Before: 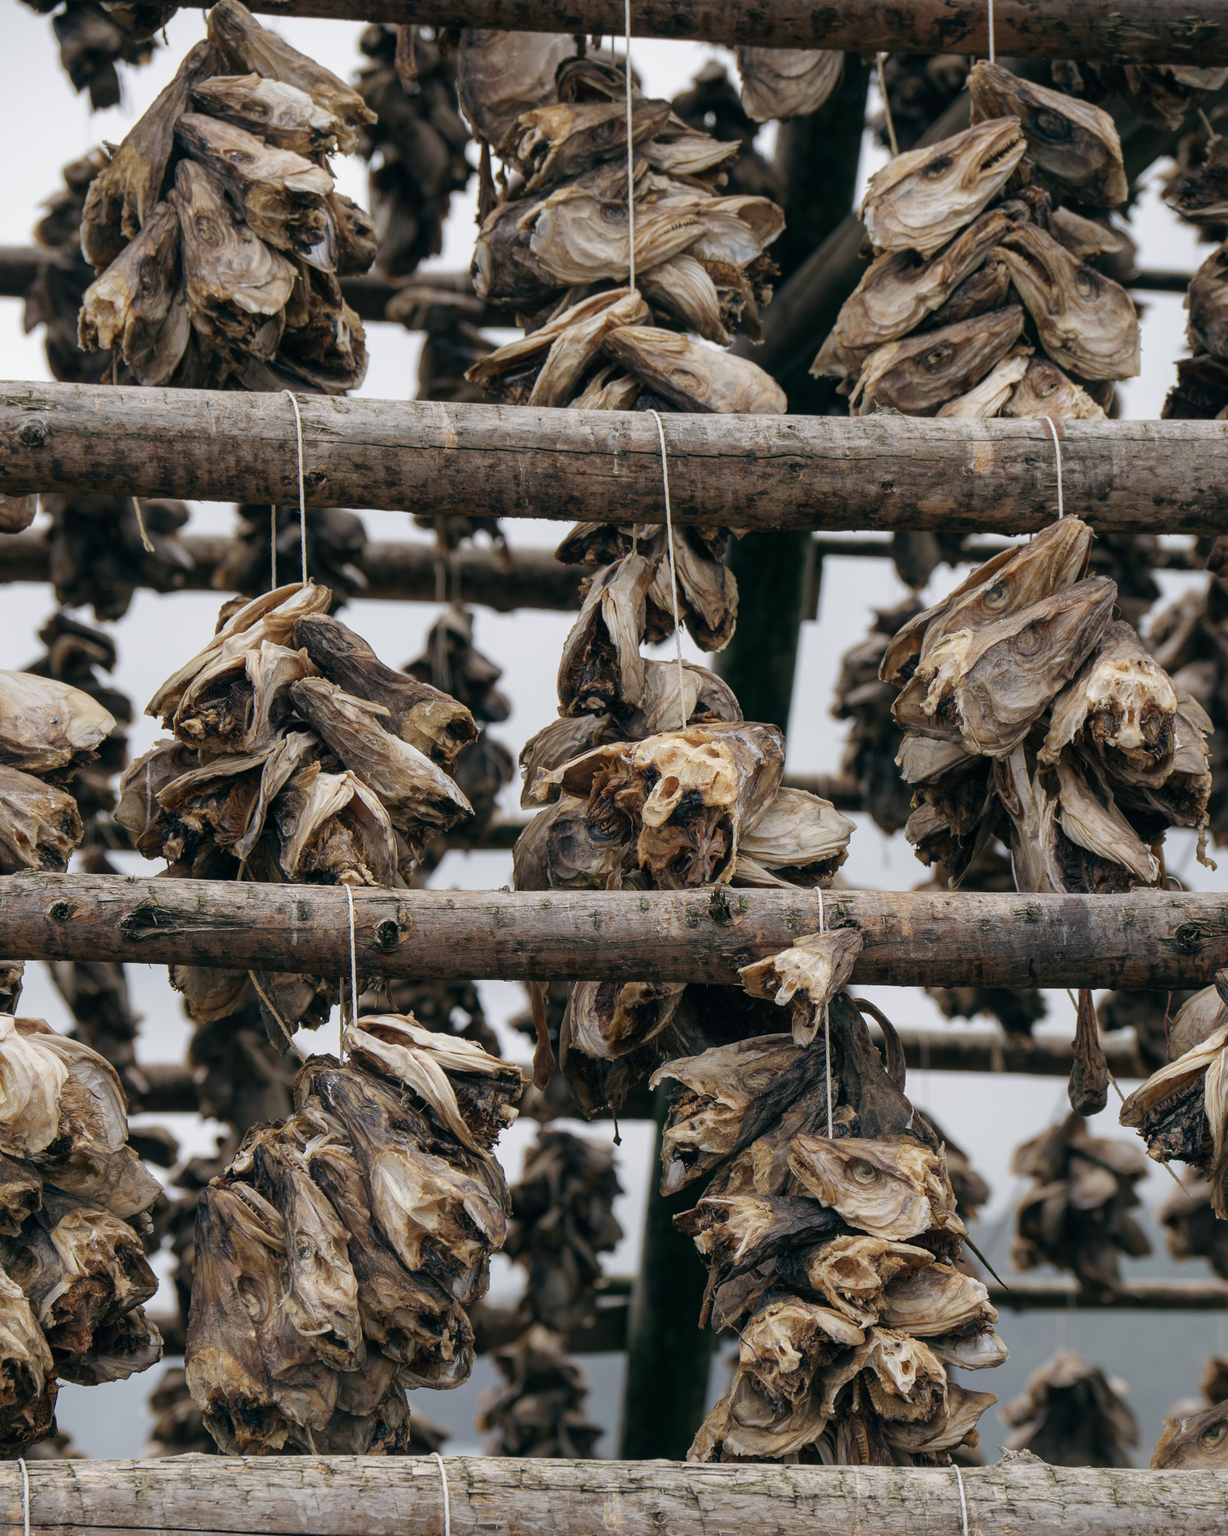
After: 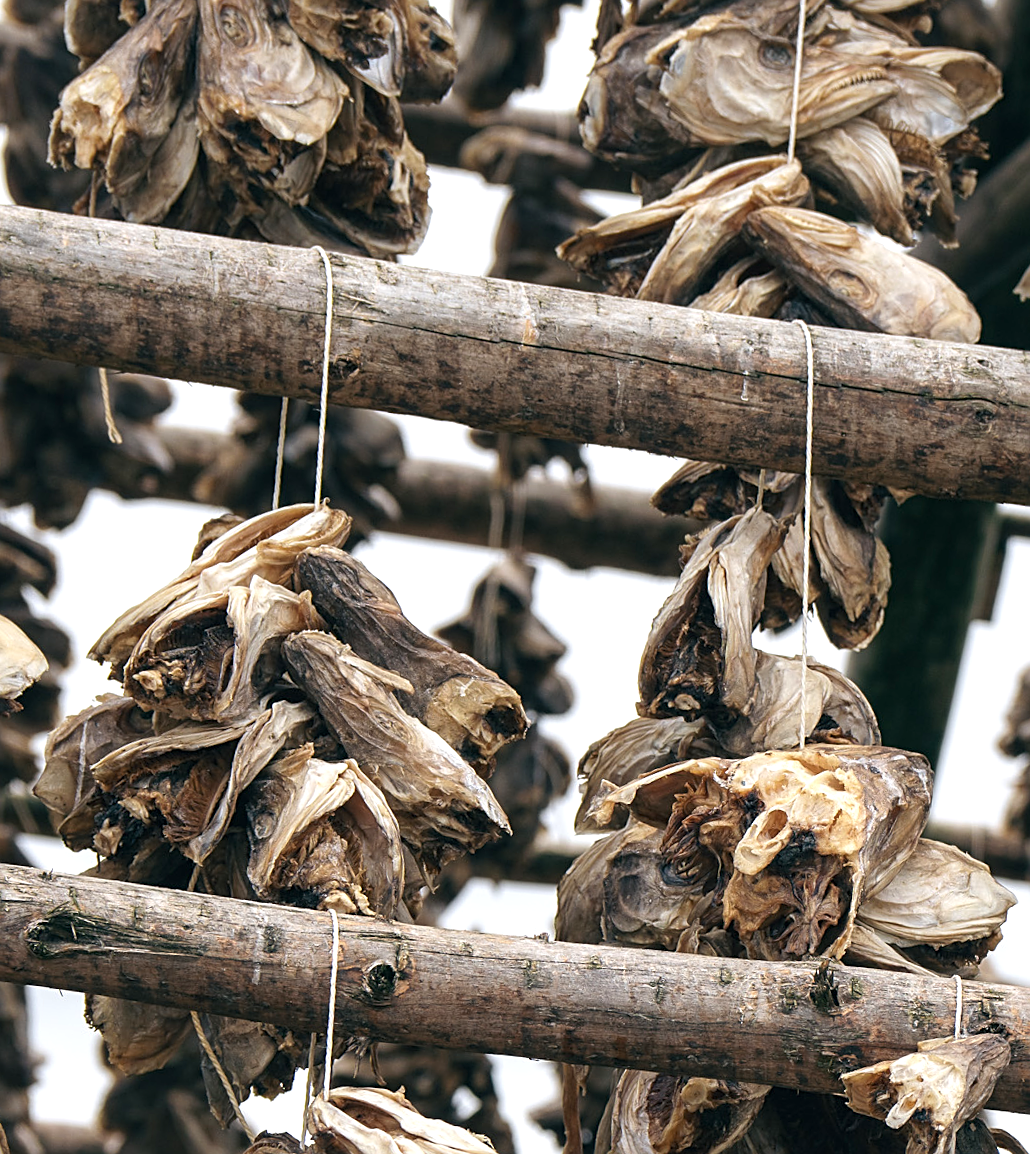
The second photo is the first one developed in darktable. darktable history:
sharpen: on, module defaults
exposure: black level correction 0, exposure 0.694 EV, compensate highlight preservation false
crop and rotate: angle -5.66°, left 2.039%, top 6.816%, right 27.597%, bottom 30.15%
